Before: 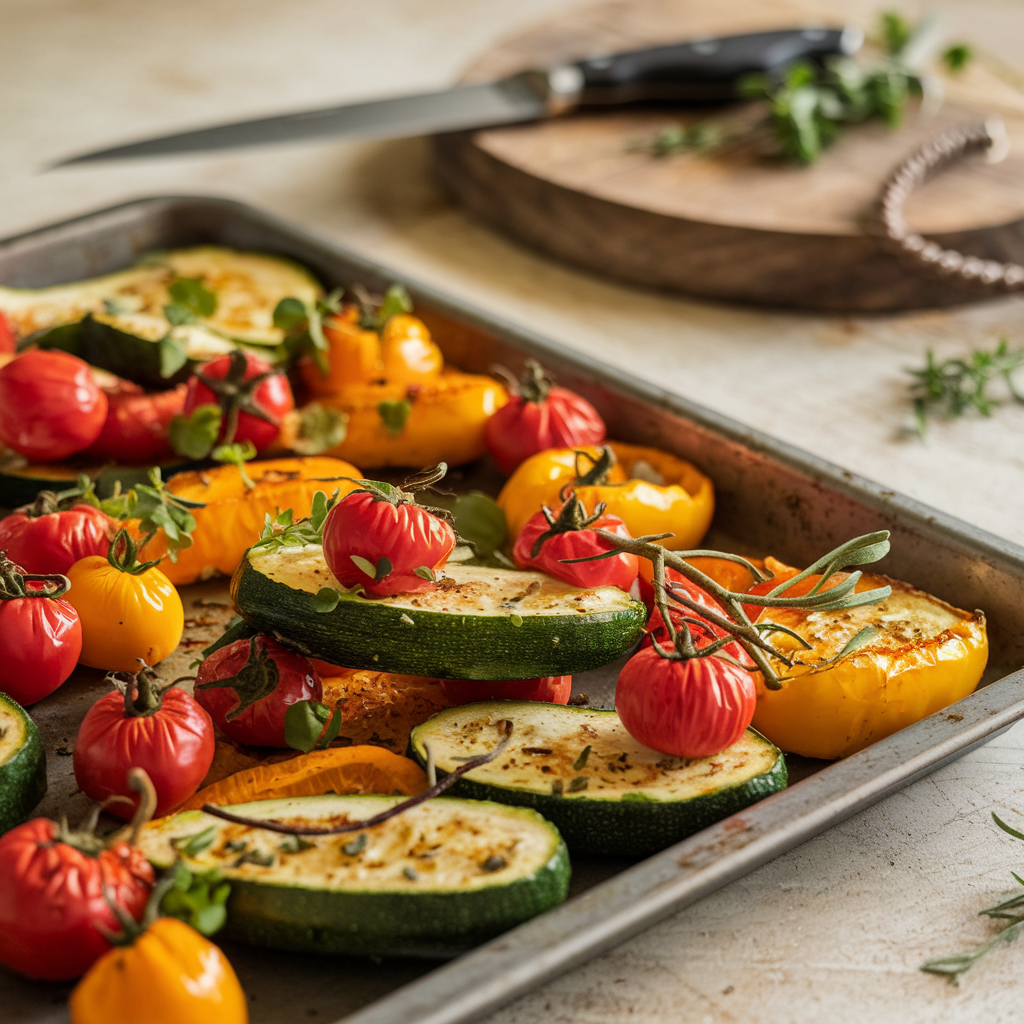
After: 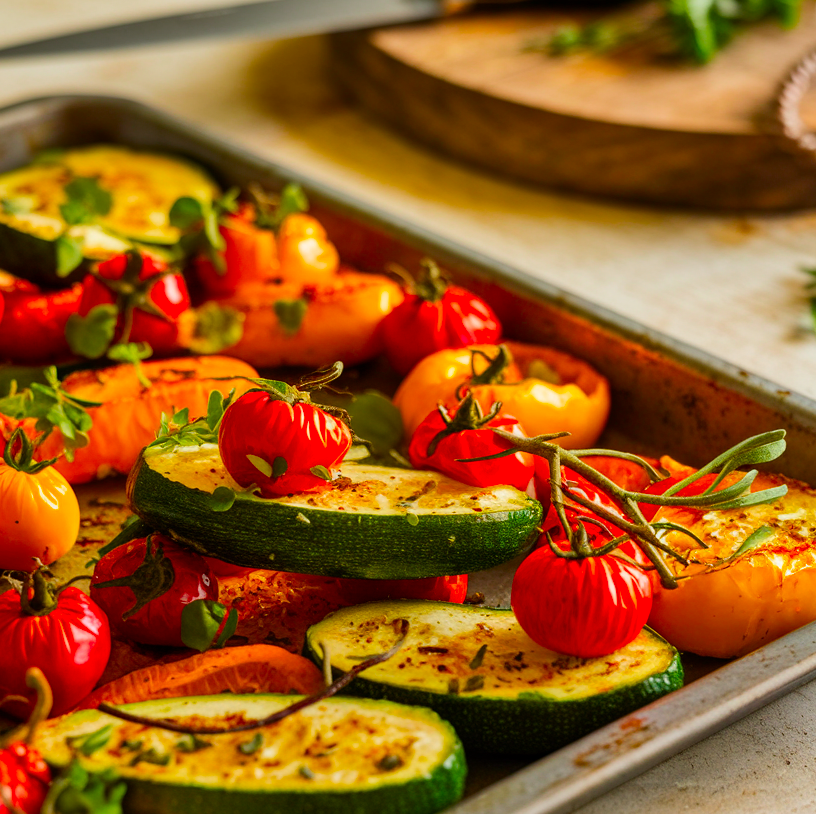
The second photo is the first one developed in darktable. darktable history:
color balance rgb: shadows lift › luminance -19.994%, perceptual saturation grading › global saturation 25.834%, global vibrance 20%
contrast brightness saturation: saturation 0.504
crop and rotate: left 10.184%, top 9.888%, right 10.051%, bottom 10.601%
